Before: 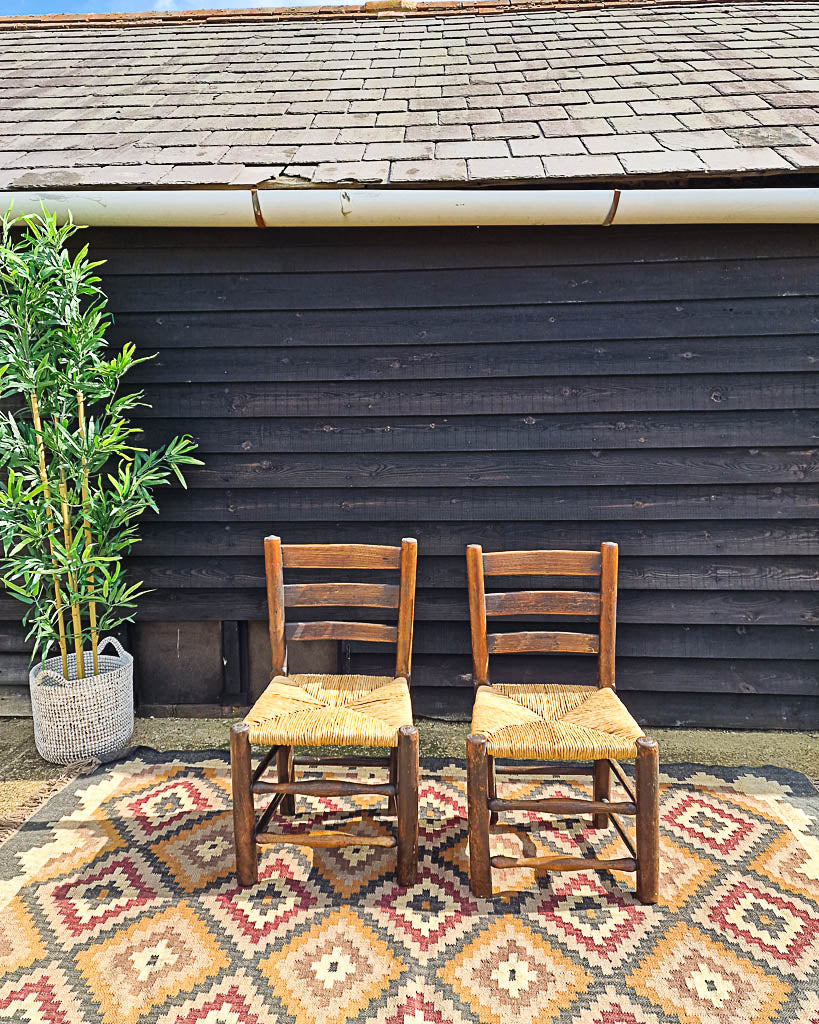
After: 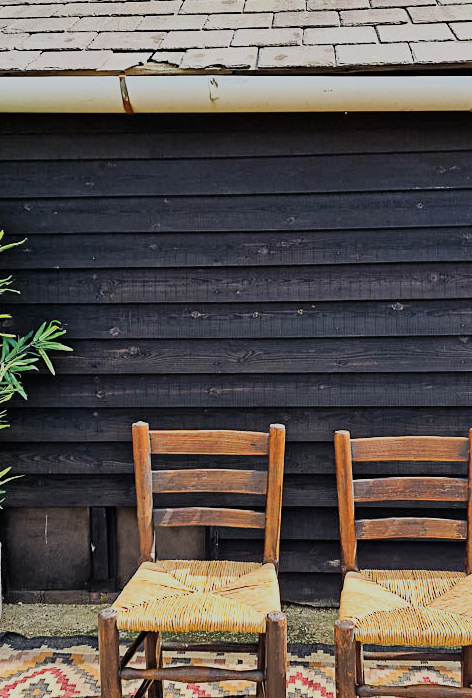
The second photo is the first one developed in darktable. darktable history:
crop: left 16.202%, top 11.208%, right 26.045%, bottom 20.557%
filmic rgb: black relative exposure -7.65 EV, white relative exposure 4.56 EV, hardness 3.61
